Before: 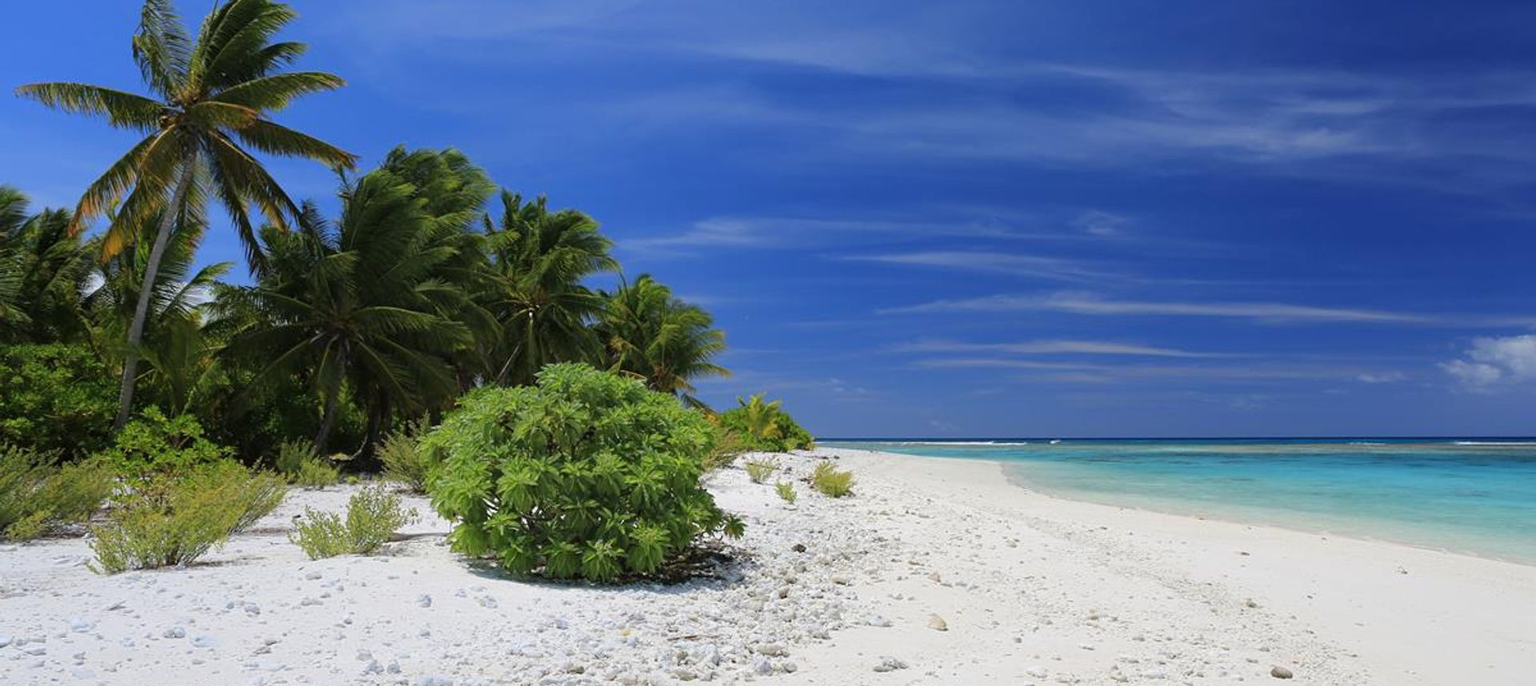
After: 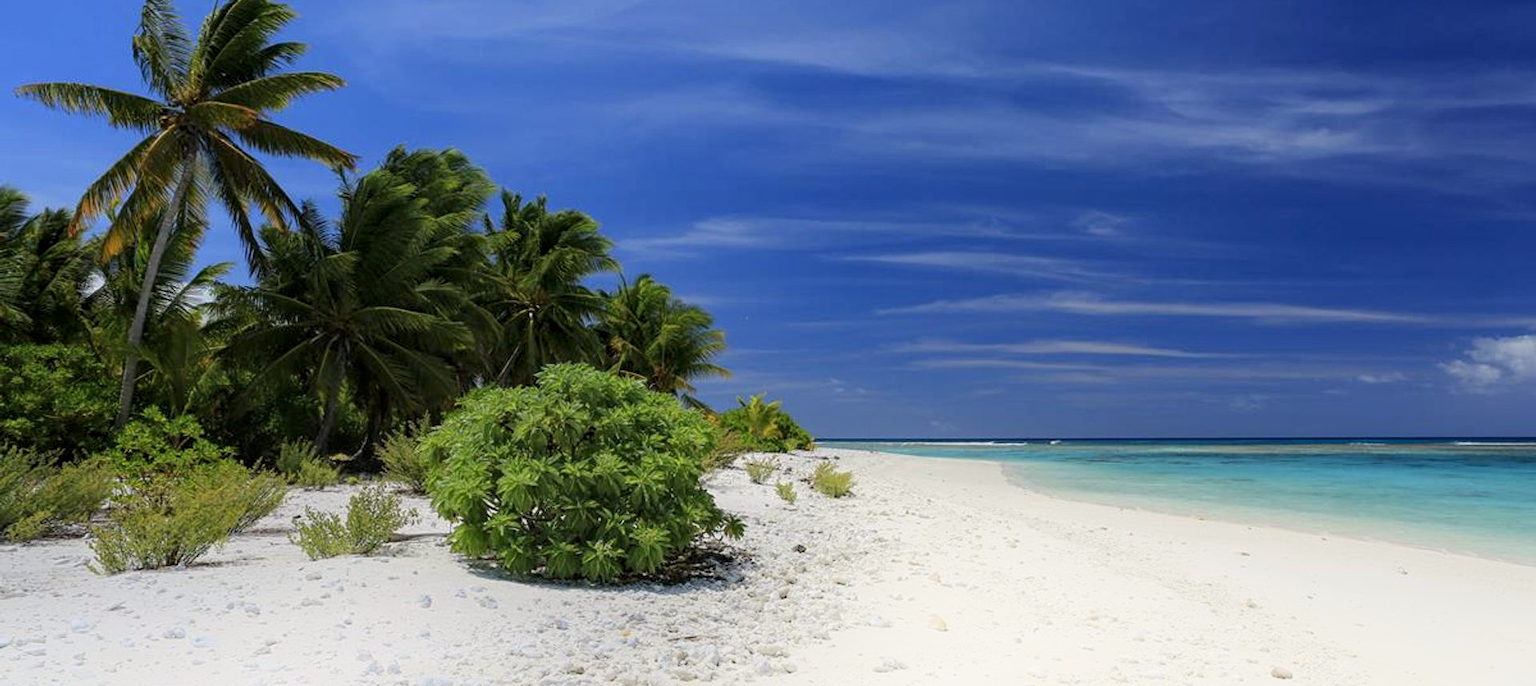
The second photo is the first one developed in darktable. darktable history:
graduated density: rotation -180°, offset 27.42
shadows and highlights: shadows -21.3, highlights 100, soften with gaussian
color correction: highlights b* 3
local contrast: detail 130%
